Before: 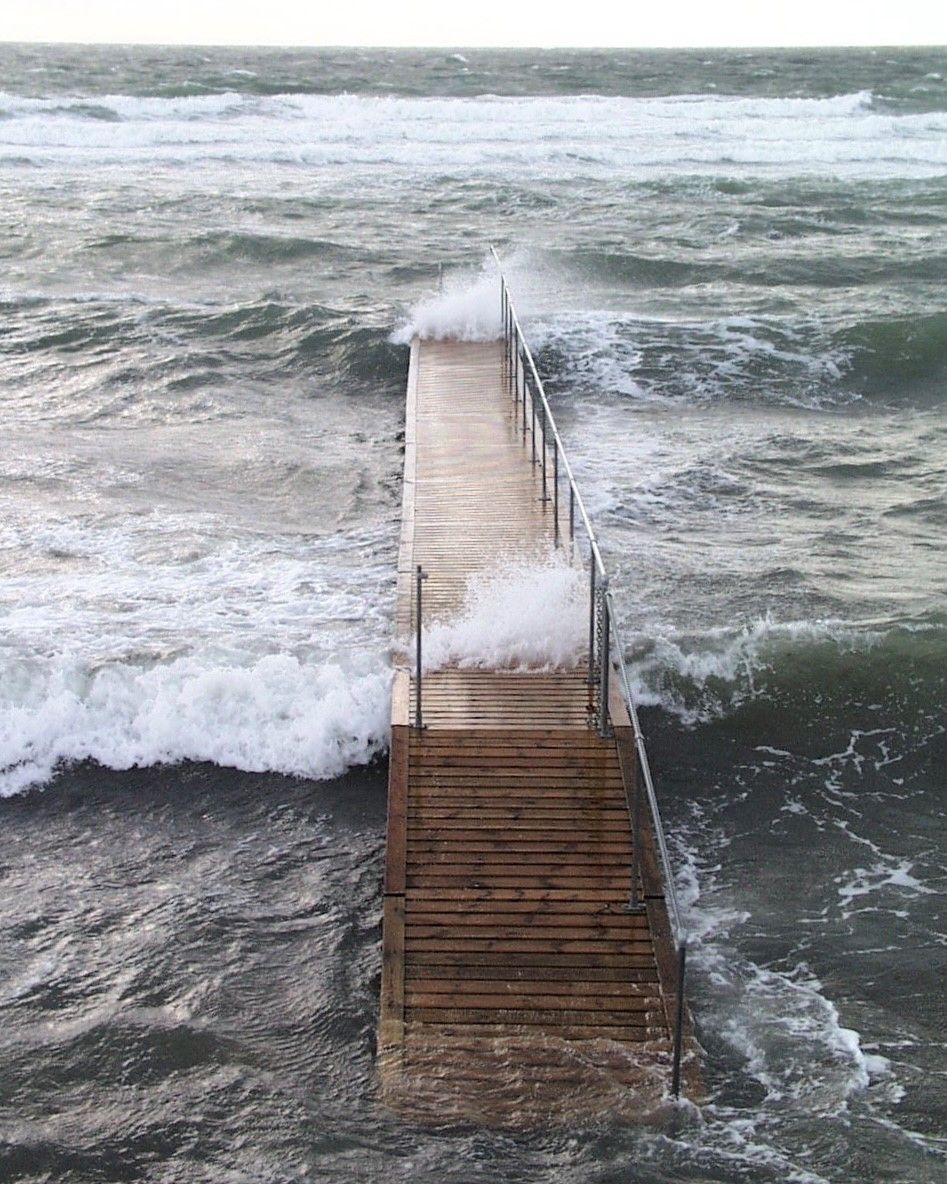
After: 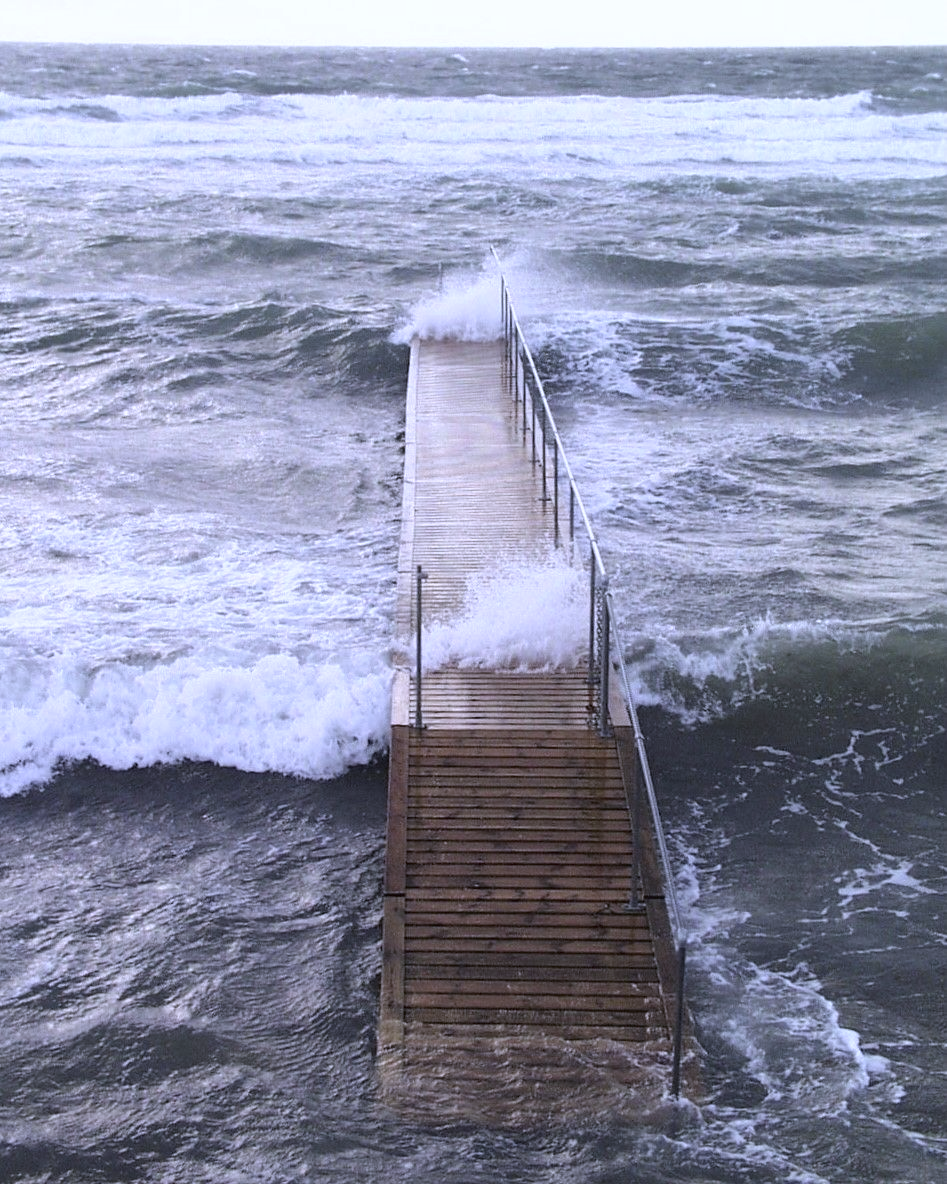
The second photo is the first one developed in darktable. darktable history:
color calibration: illuminant as shot in camera, x 0.374, y 0.393, temperature 4257.72 K
